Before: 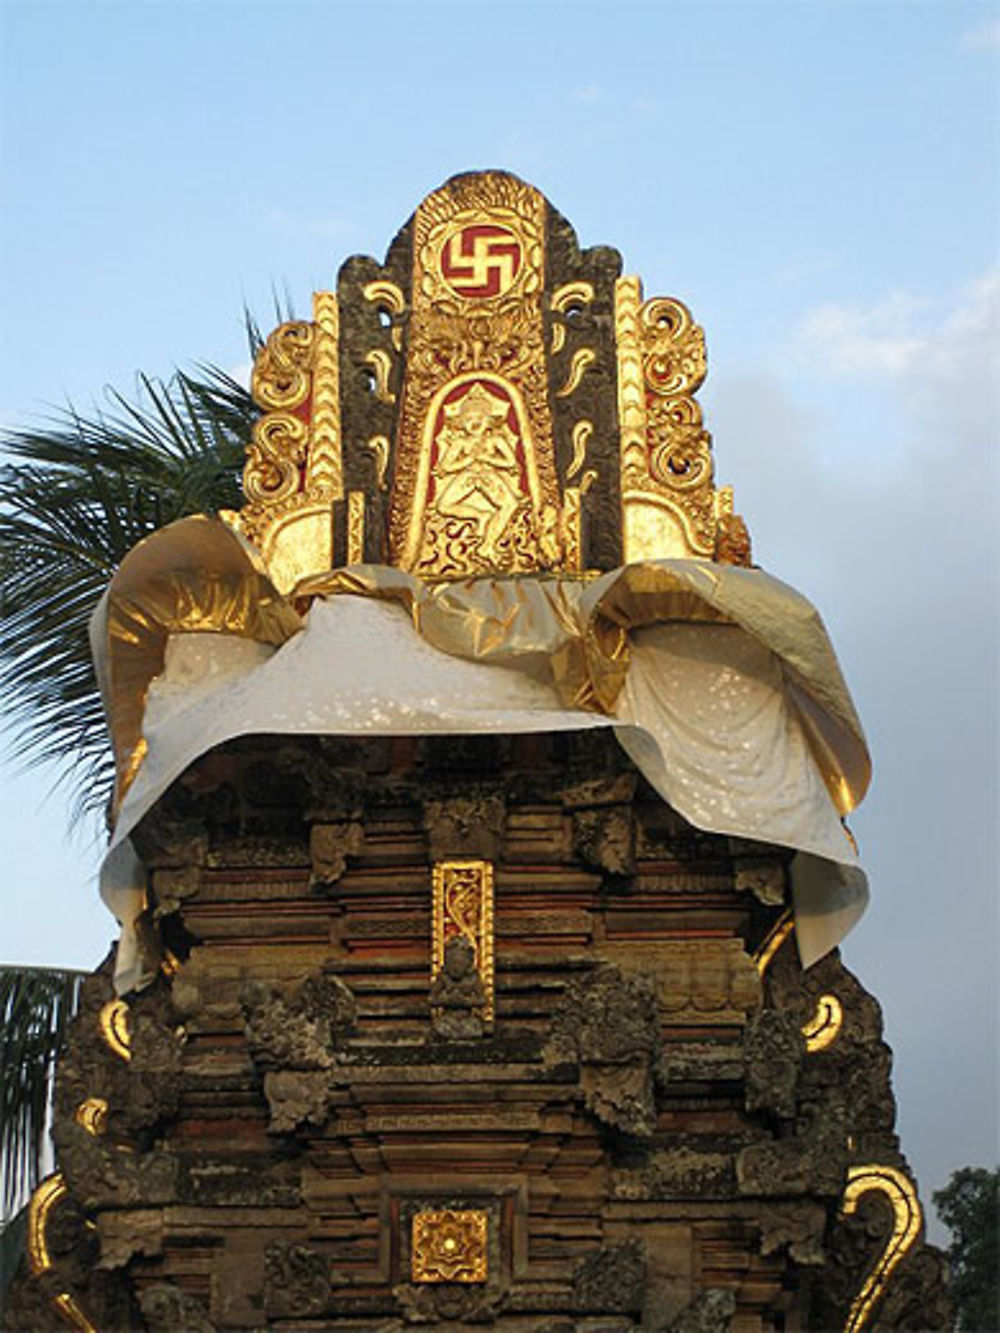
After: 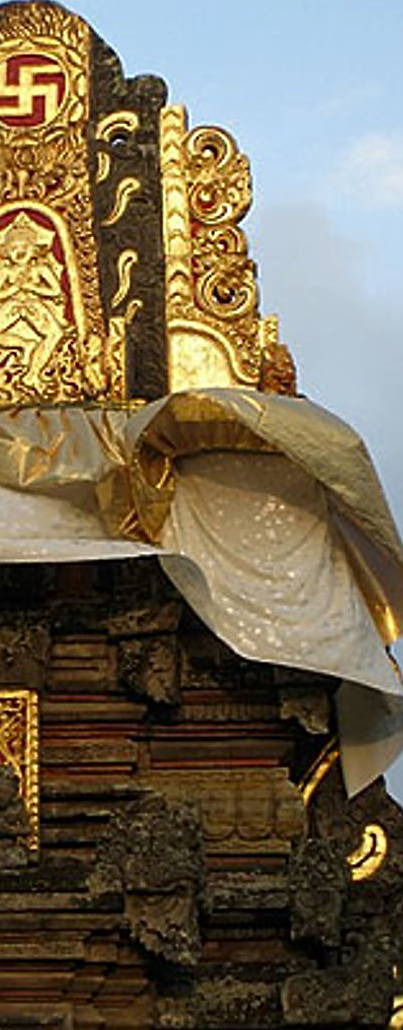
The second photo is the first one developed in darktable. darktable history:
sharpen: on, module defaults
crop: left 45.519%, top 12.891%, right 14.144%, bottom 9.833%
contrast brightness saturation: brightness -0.092
